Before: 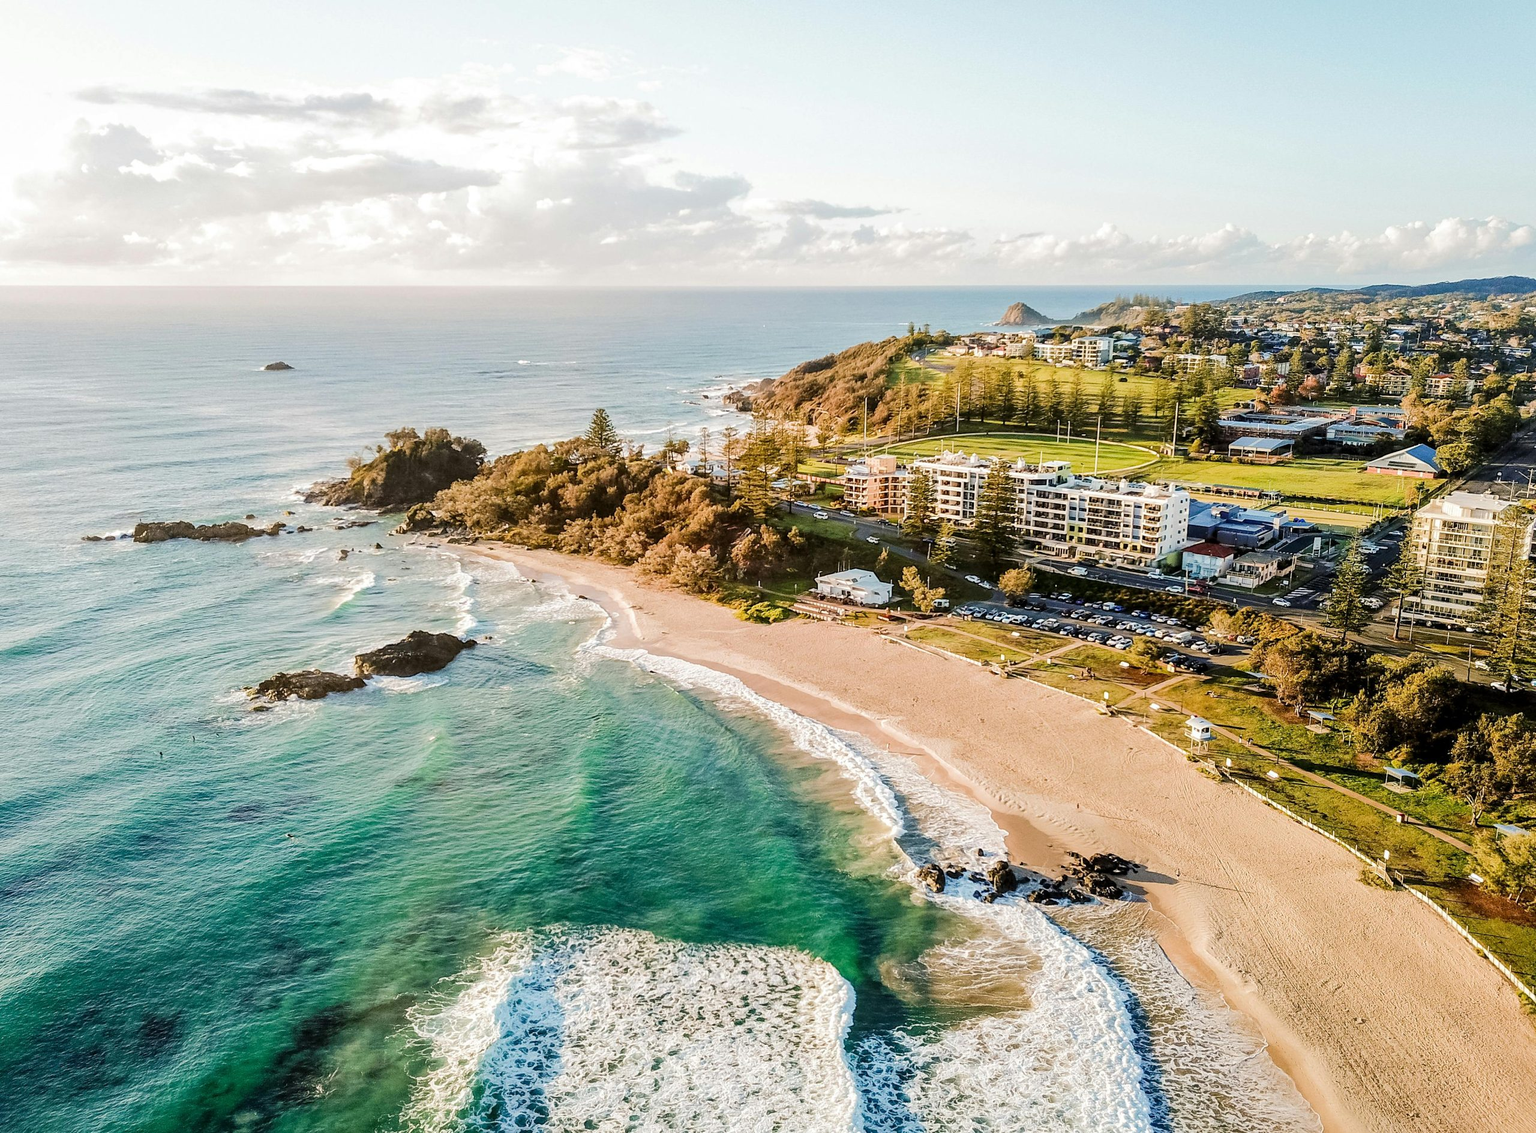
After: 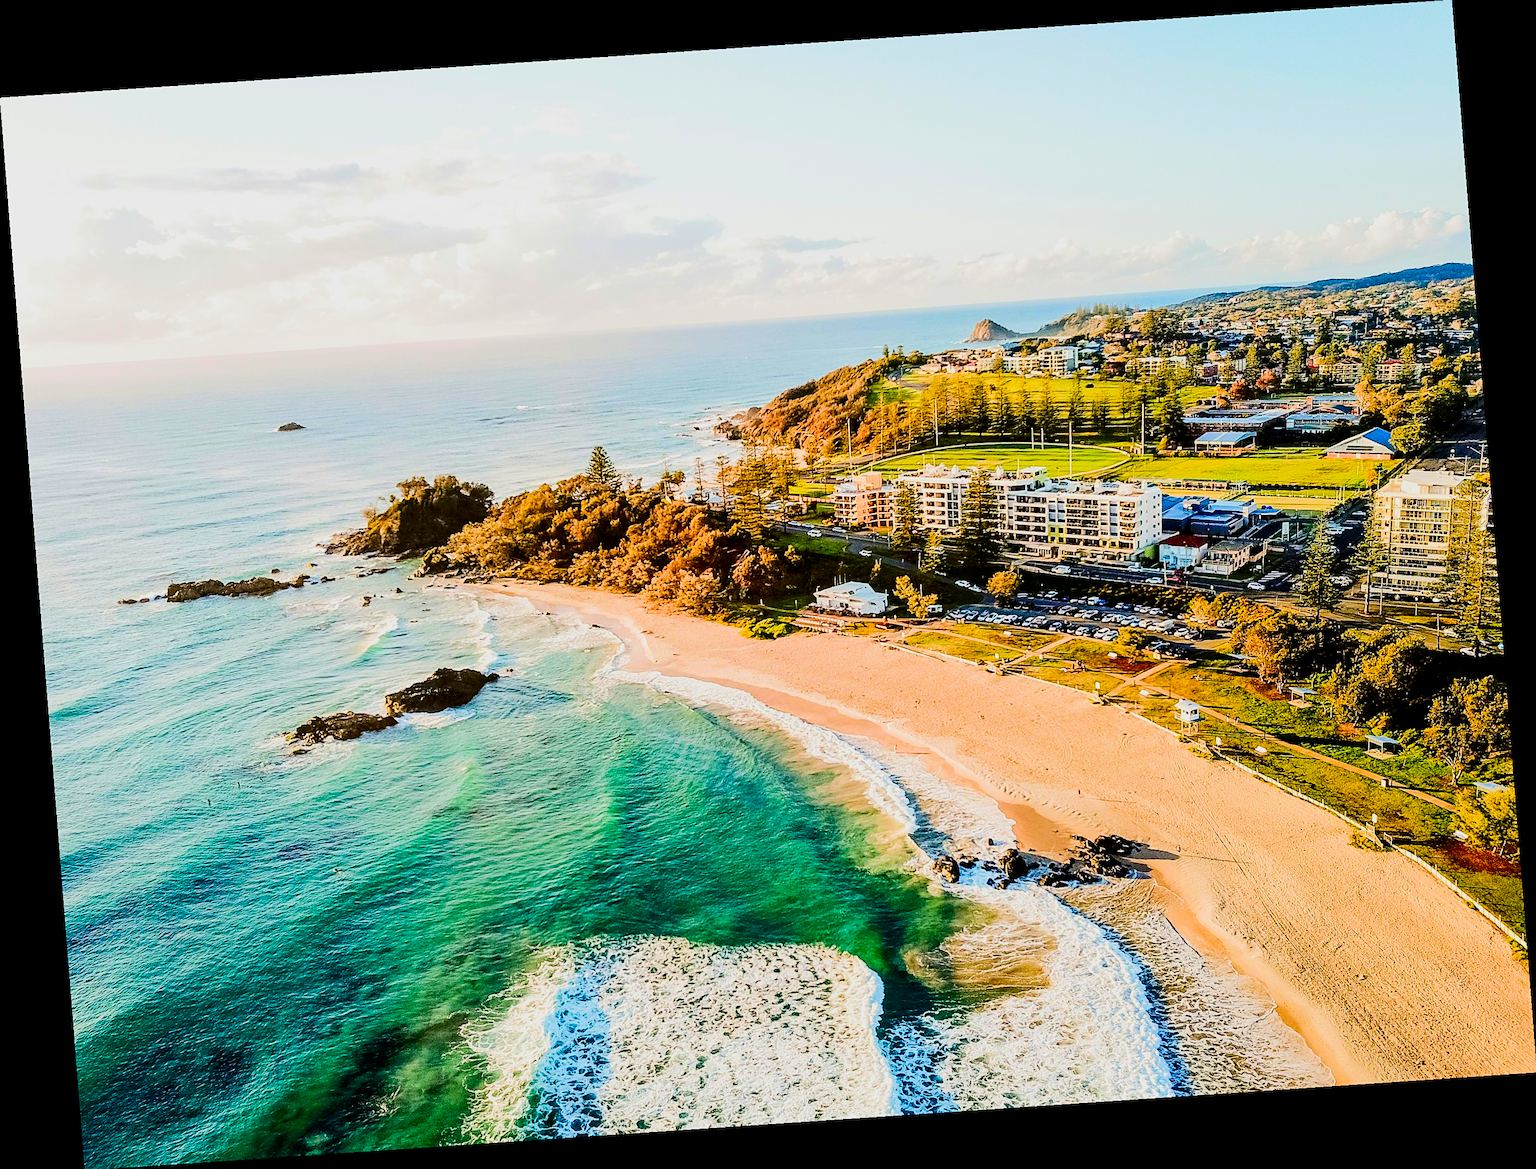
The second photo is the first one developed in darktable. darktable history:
contrast brightness saturation: contrast 0.26, brightness 0.02, saturation 0.87
rotate and perspective: rotation -4.2°, shear 0.006, automatic cropping off
filmic rgb: black relative exposure -7.65 EV, white relative exposure 4.56 EV, hardness 3.61, contrast 1.05
sharpen: on, module defaults
